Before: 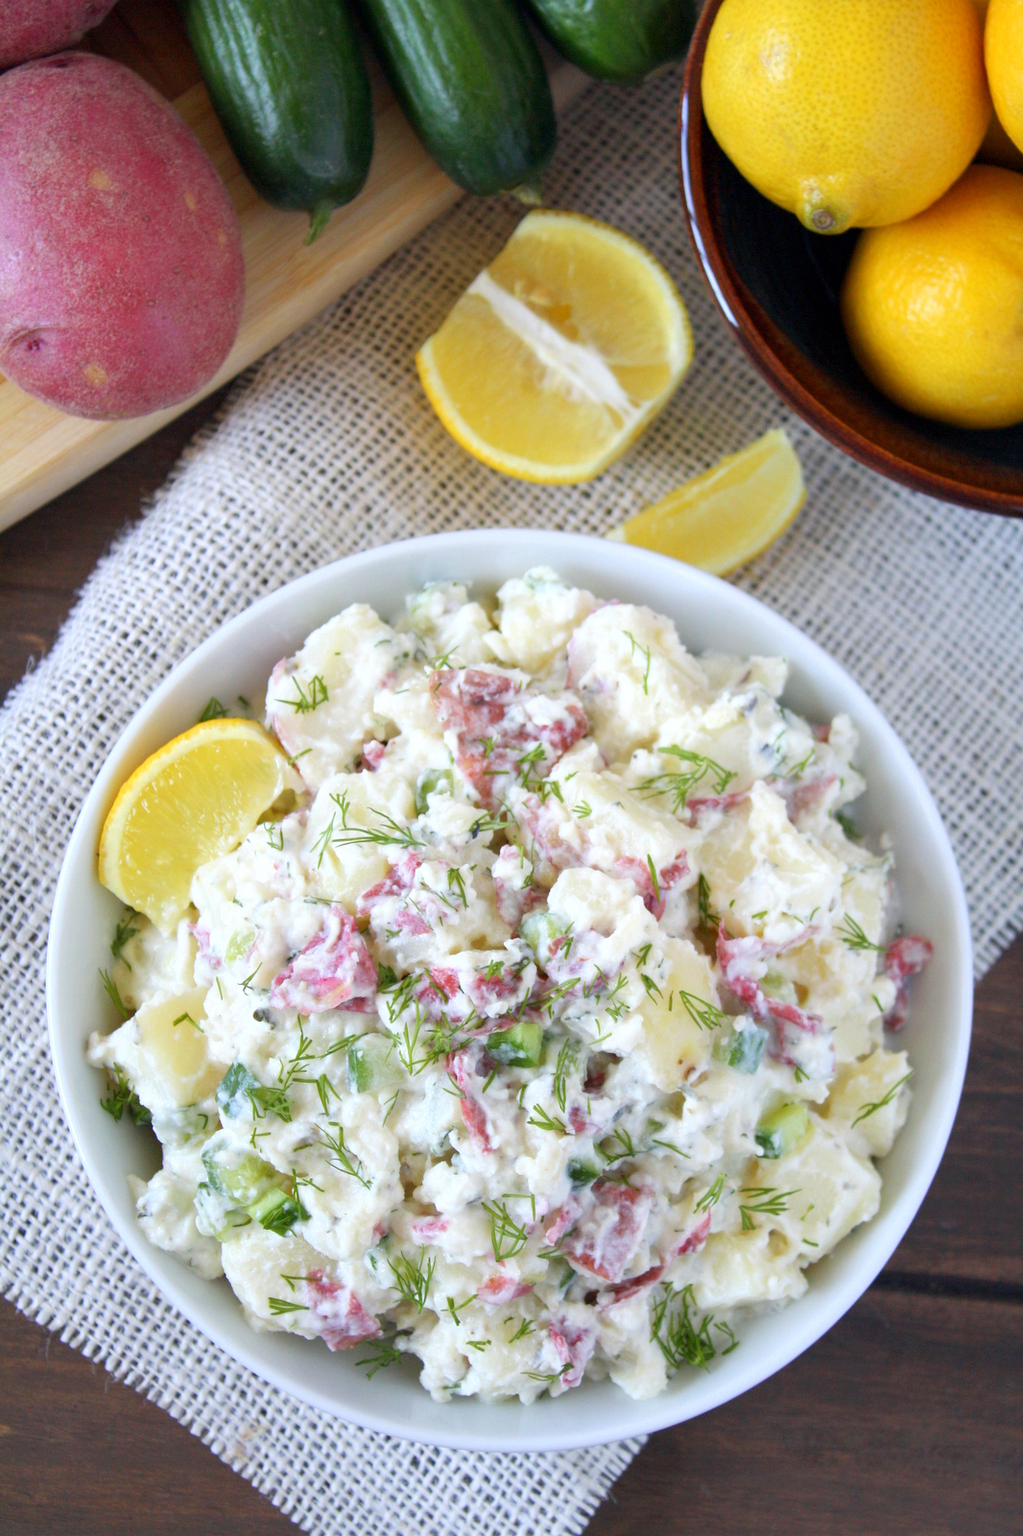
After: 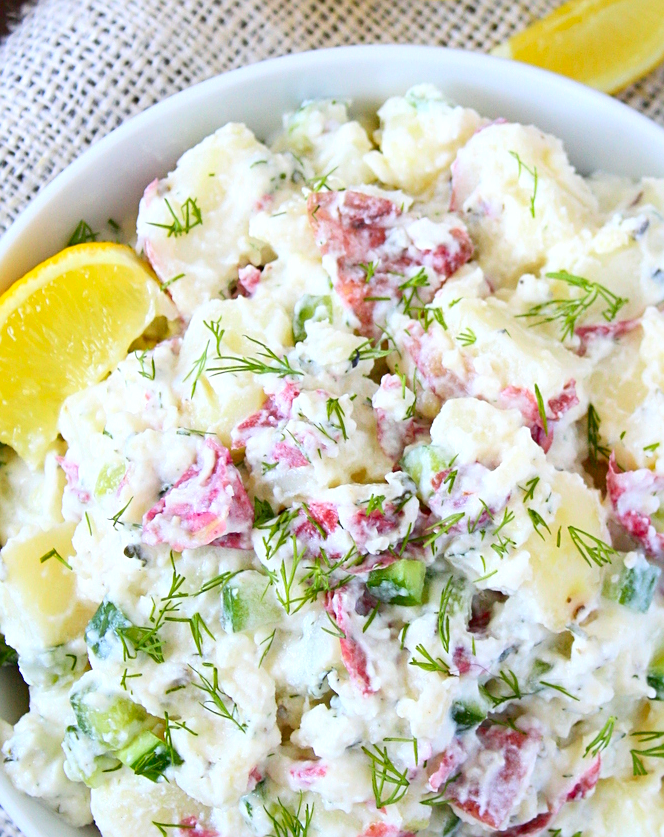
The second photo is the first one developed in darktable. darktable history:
sharpen: amount 0.474
crop: left 13.185%, top 31.625%, right 24.478%, bottom 16.048%
contrast brightness saturation: contrast 0.173, saturation 0.3
